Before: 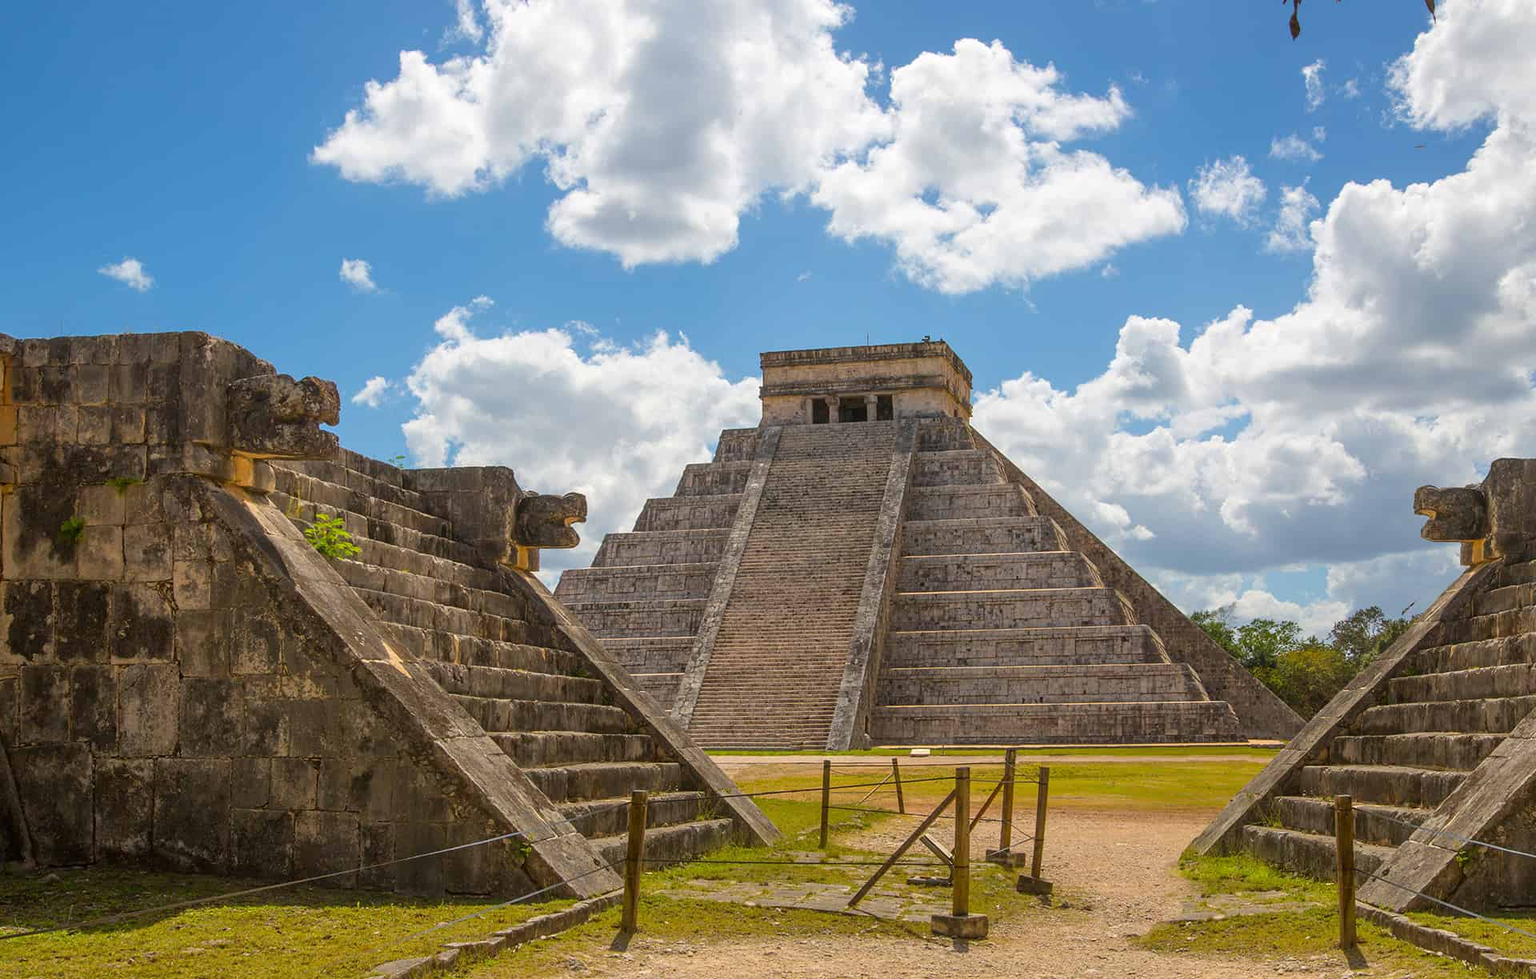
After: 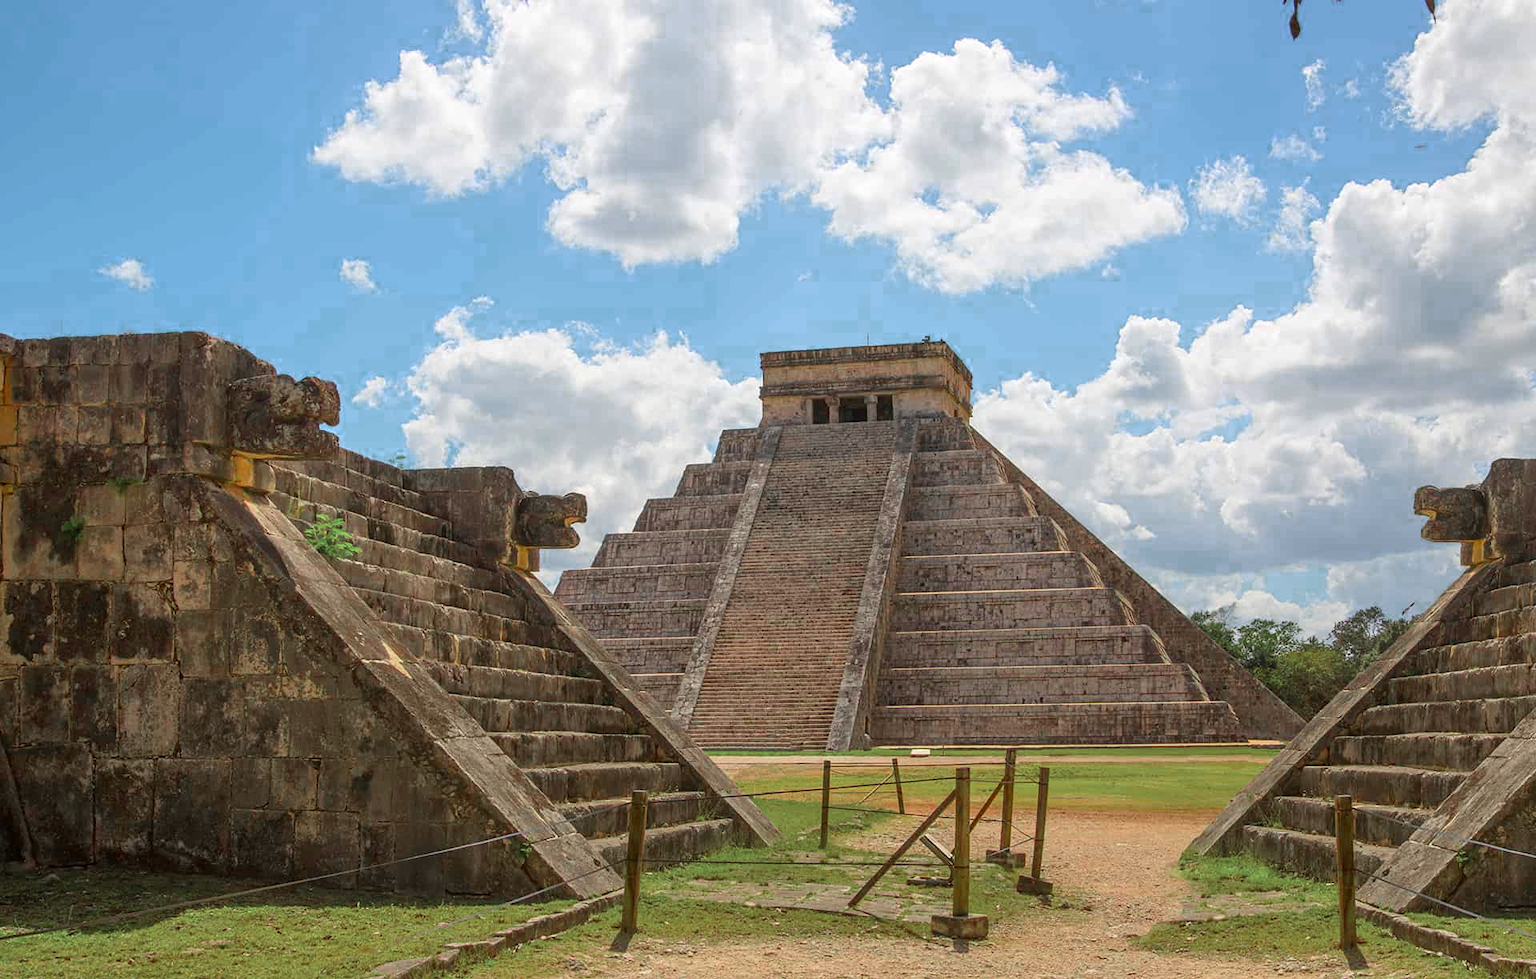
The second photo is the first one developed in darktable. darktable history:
color zones: curves: ch0 [(0, 0.466) (0.128, 0.466) (0.25, 0.5) (0.375, 0.456) (0.5, 0.5) (0.625, 0.5) (0.737, 0.652) (0.875, 0.5)]; ch1 [(0, 0.603) (0.125, 0.618) (0.261, 0.348) (0.372, 0.353) (0.497, 0.363) (0.611, 0.45) (0.731, 0.427) (0.875, 0.518) (0.998, 0.652)]; ch2 [(0, 0.559) (0.125, 0.451) (0.253, 0.564) (0.37, 0.578) (0.5, 0.466) (0.625, 0.471) (0.731, 0.471) (0.88, 0.485)]
